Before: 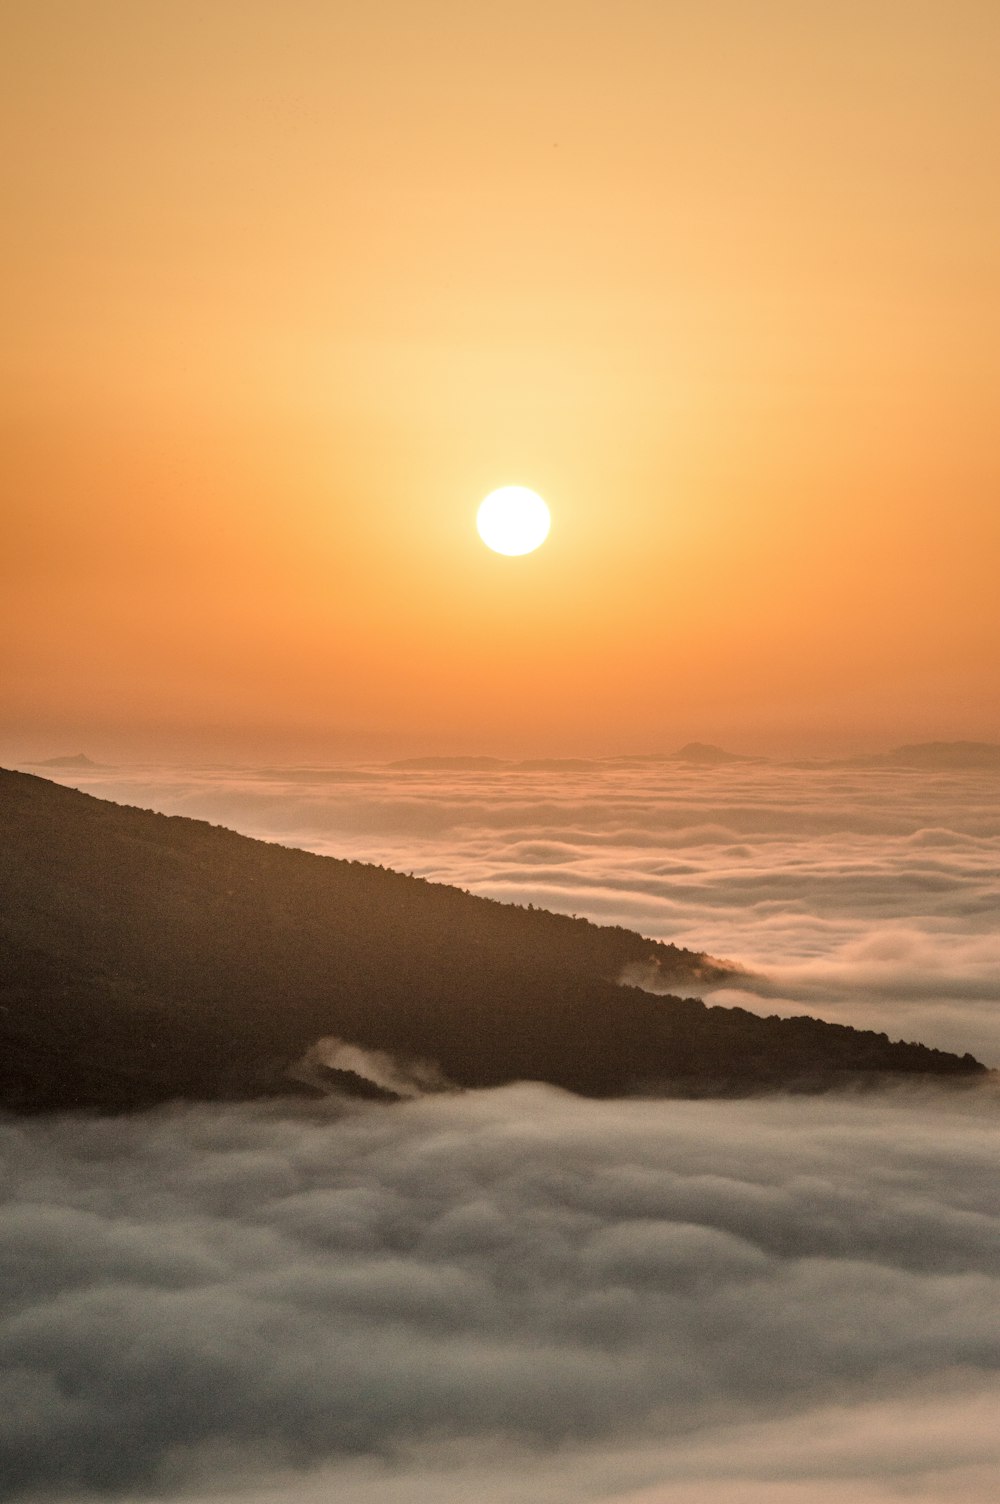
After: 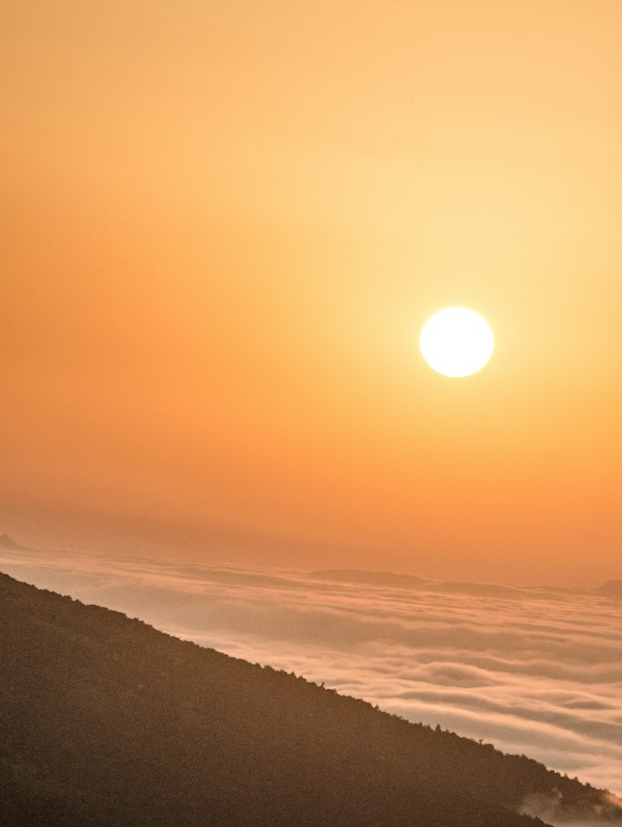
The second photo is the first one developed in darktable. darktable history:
crop and rotate: angle -5.29°, left 2.129%, top 6.994%, right 27.226%, bottom 30.613%
